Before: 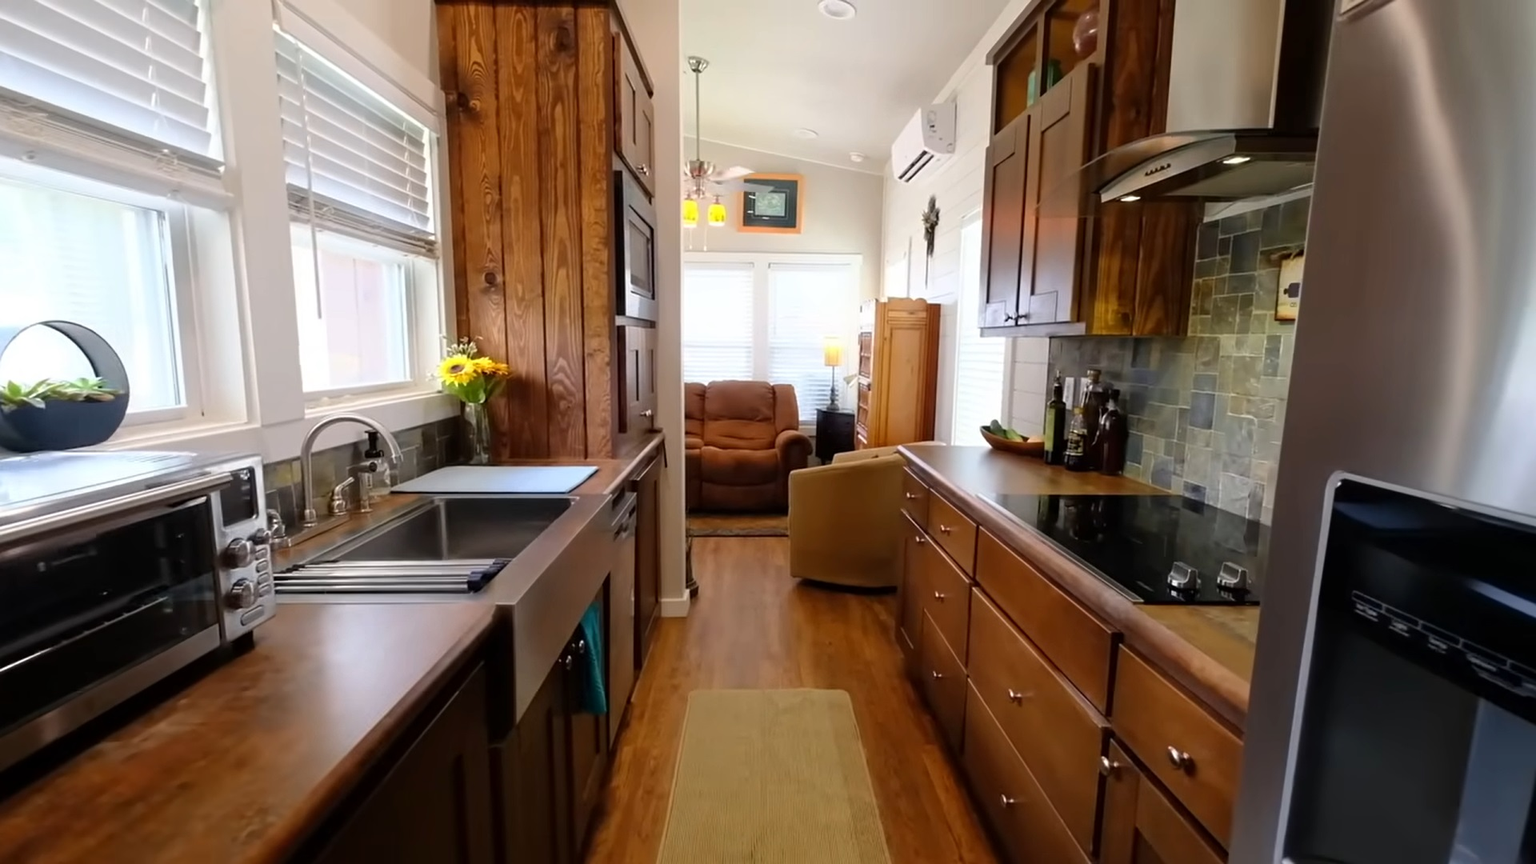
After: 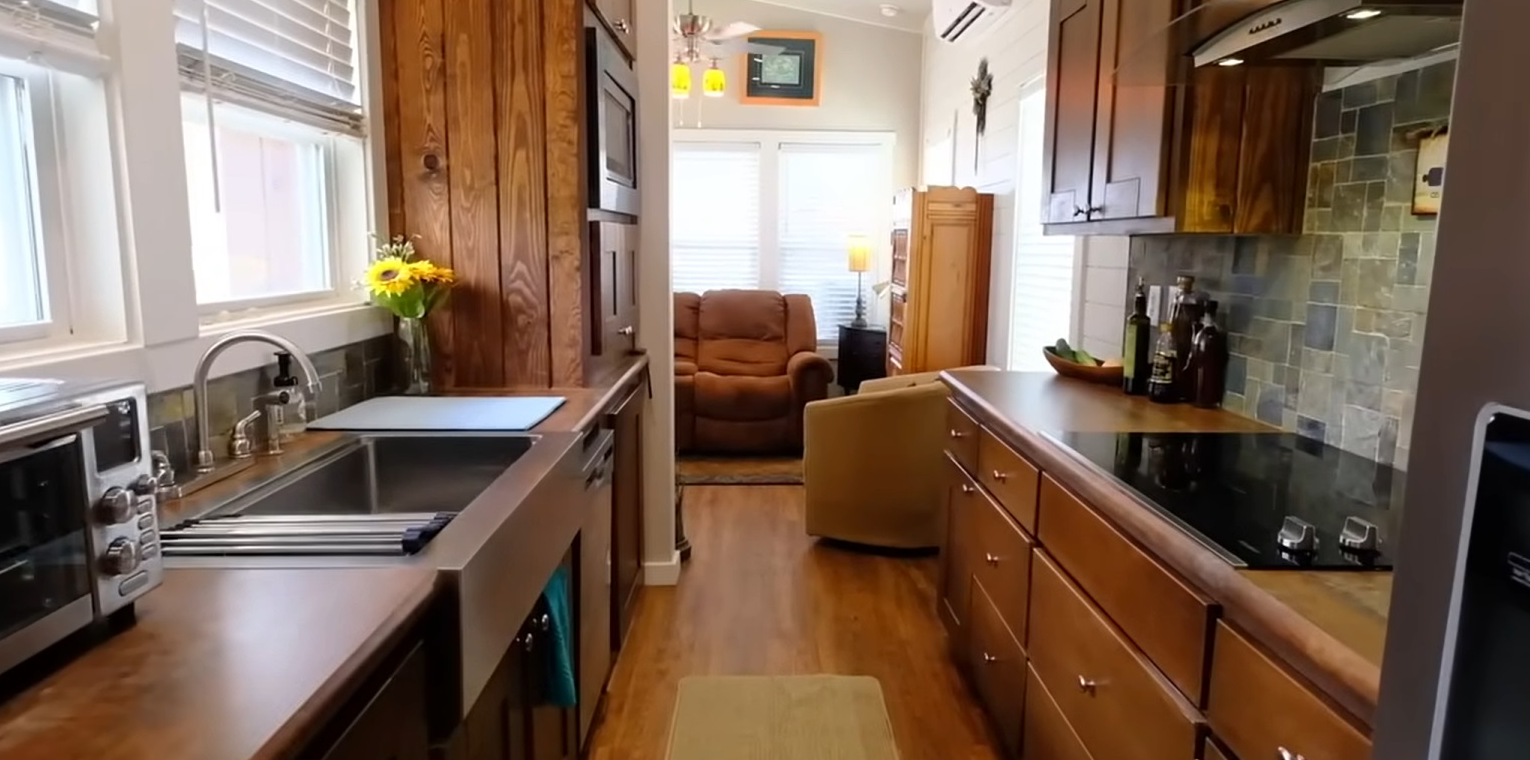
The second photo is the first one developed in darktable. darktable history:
crop: left 9.509%, top 17.298%, right 10.802%, bottom 12.315%
